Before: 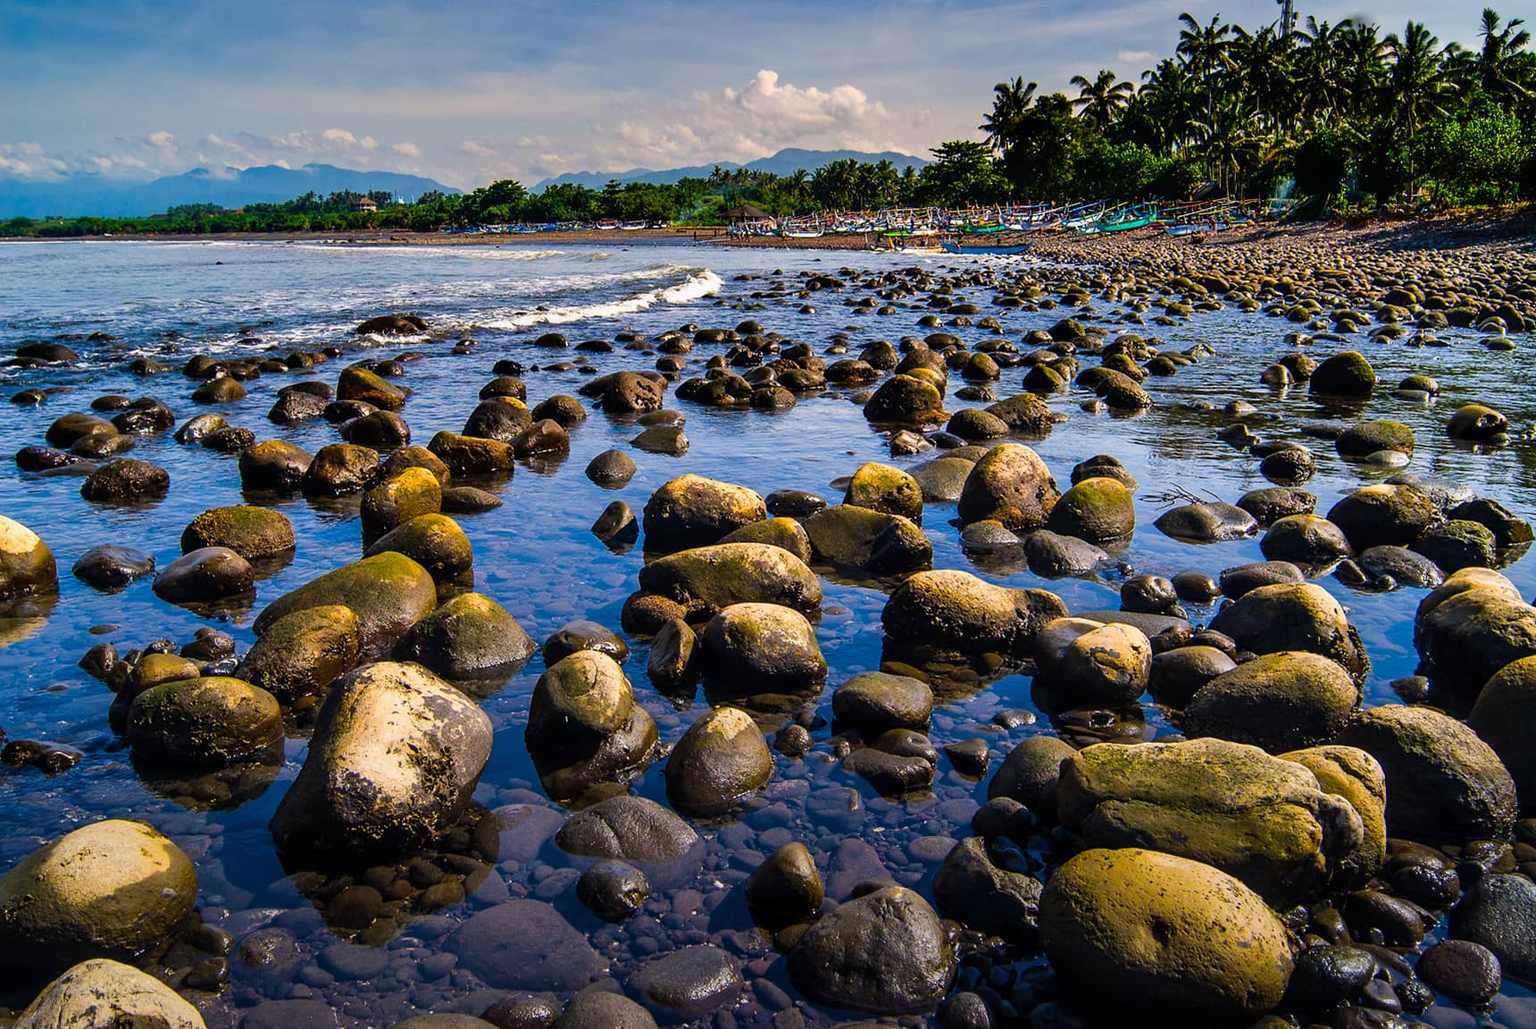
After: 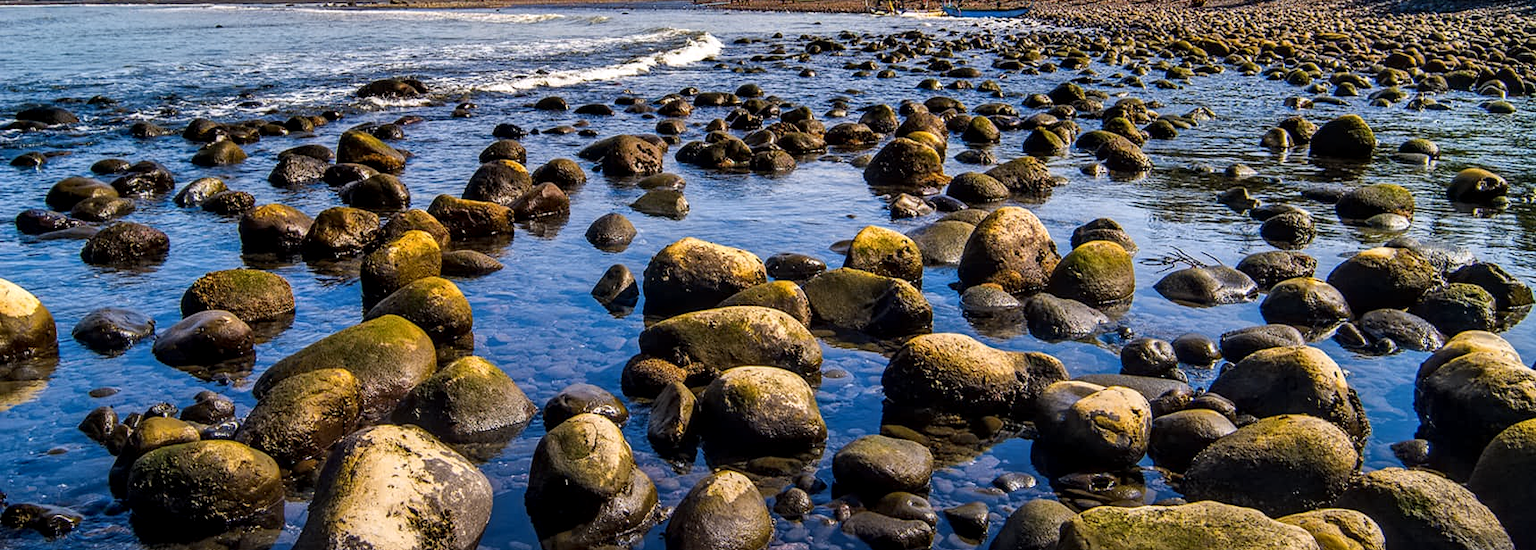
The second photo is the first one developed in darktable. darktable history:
crop and rotate: top 23.043%, bottom 23.437%
local contrast: on, module defaults
contrast equalizer: y [[0.5 ×6], [0.5 ×6], [0.5 ×6], [0 ×6], [0, 0, 0, 0.581, 0.011, 0]]
tone equalizer: on, module defaults
